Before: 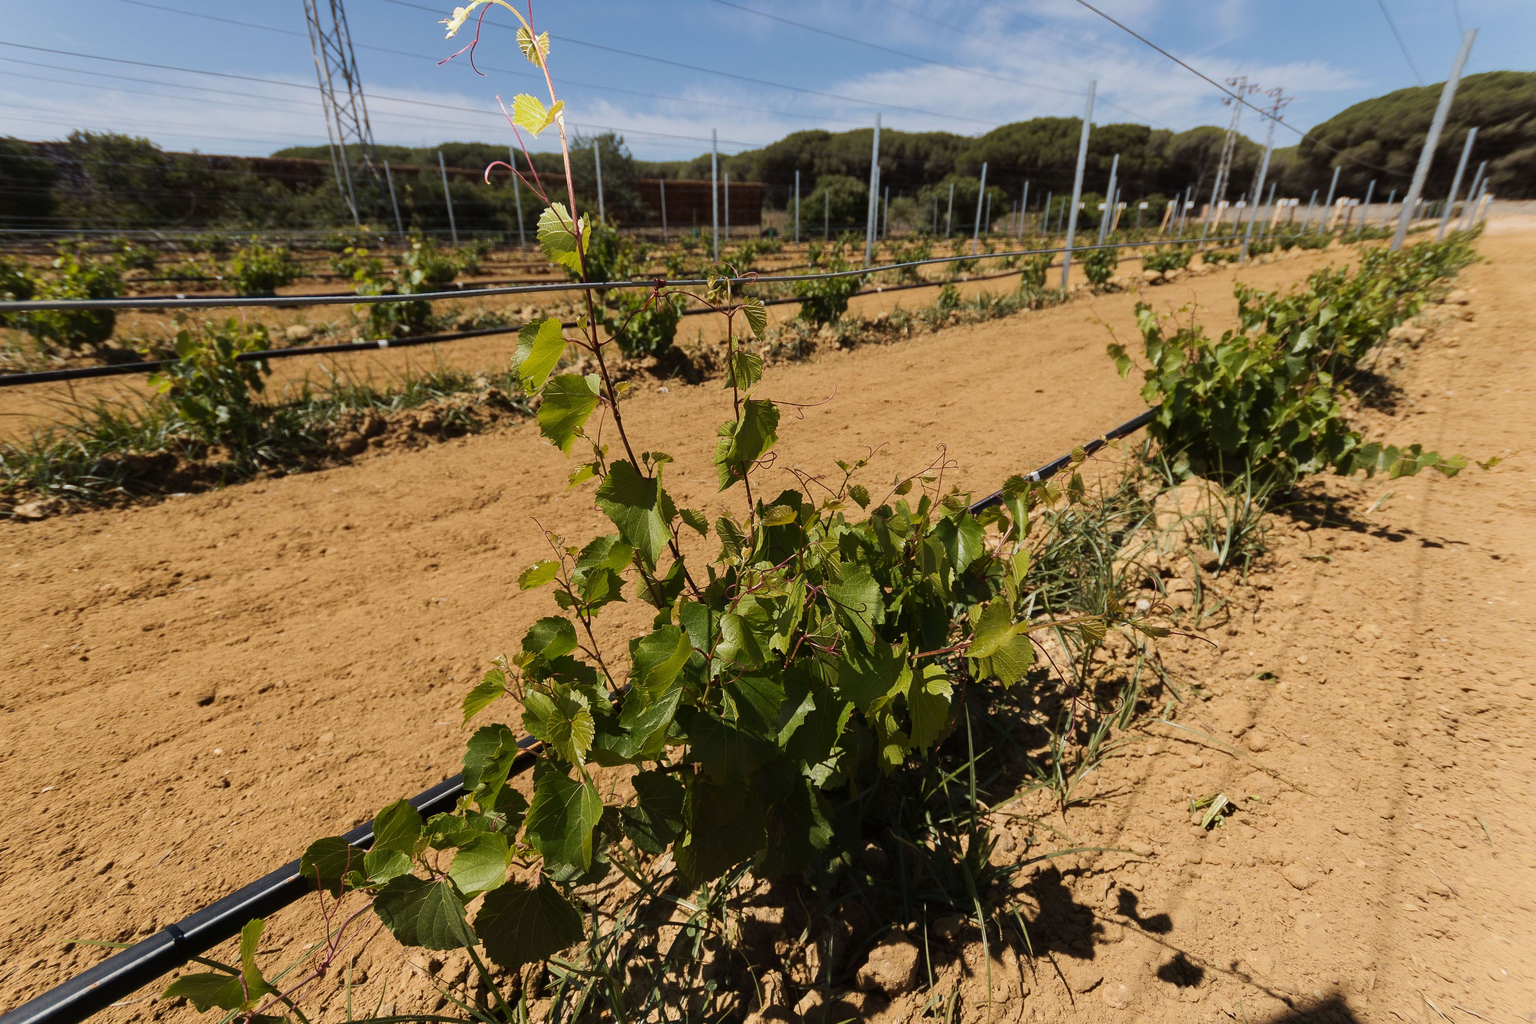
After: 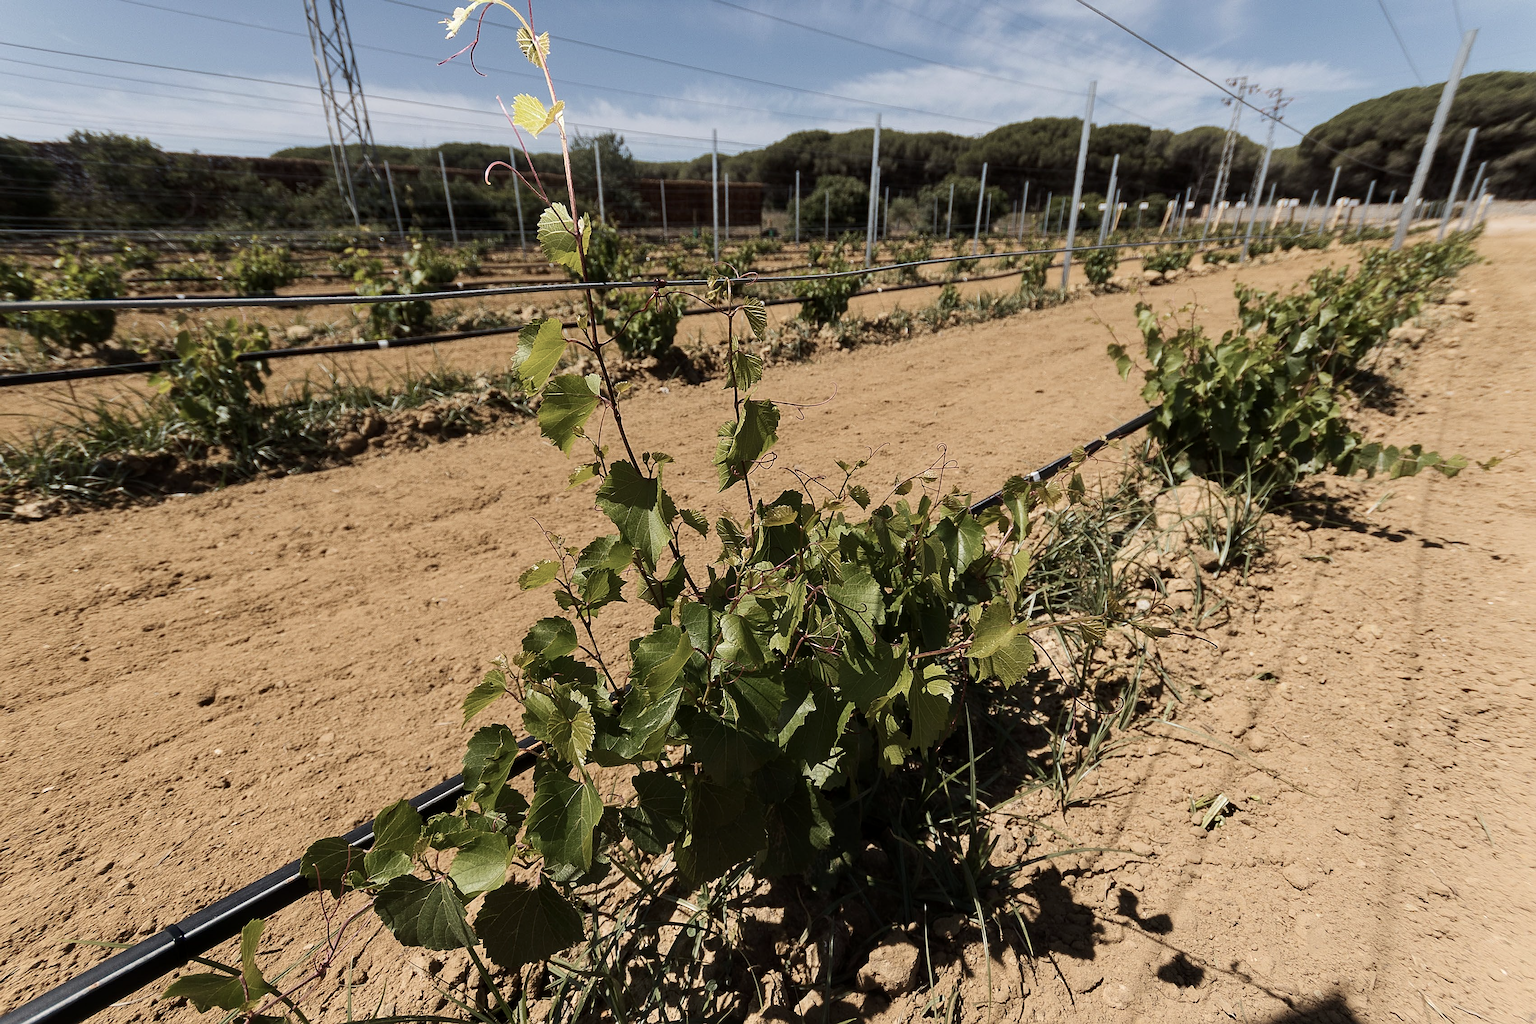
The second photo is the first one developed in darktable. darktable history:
local contrast: highlights 106%, shadows 97%, detail 119%, midtone range 0.2
contrast brightness saturation: contrast 0.098, saturation -0.288
sharpen: on, module defaults
